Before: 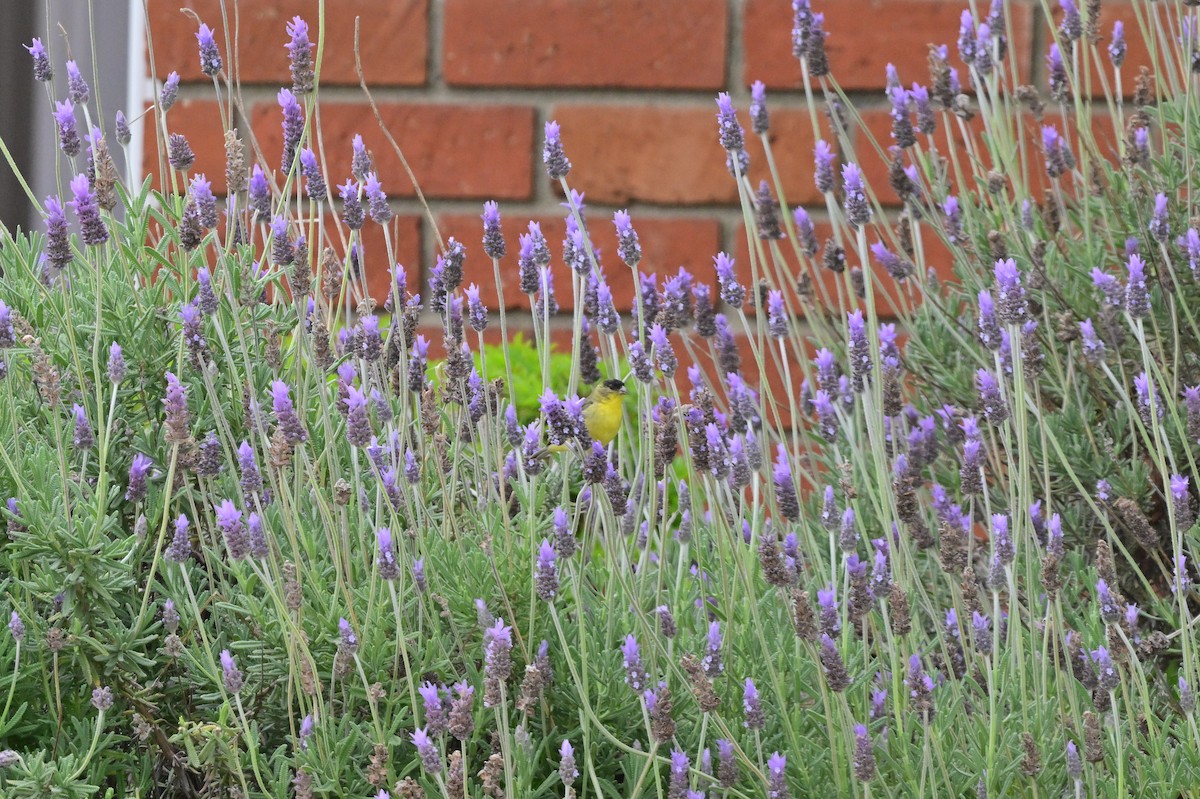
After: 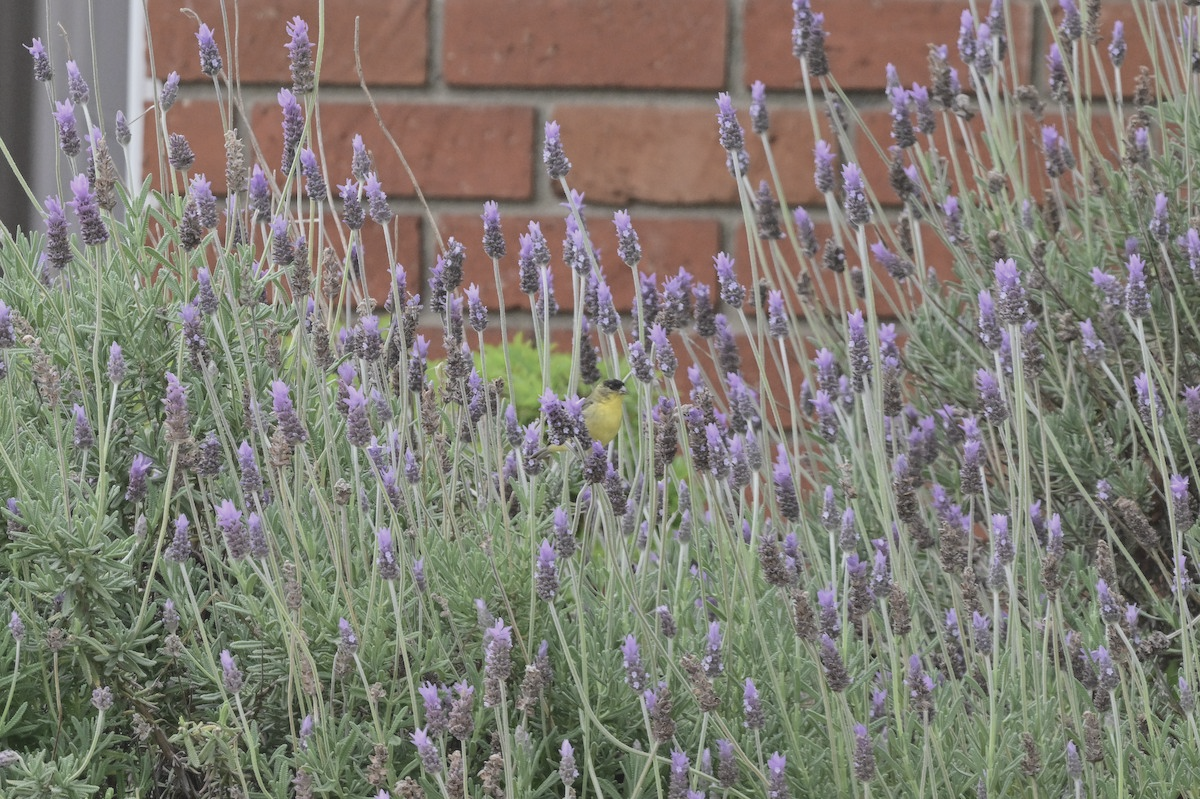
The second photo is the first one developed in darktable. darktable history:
local contrast: detail 130%
contrast brightness saturation: contrast -0.26, saturation -0.43
